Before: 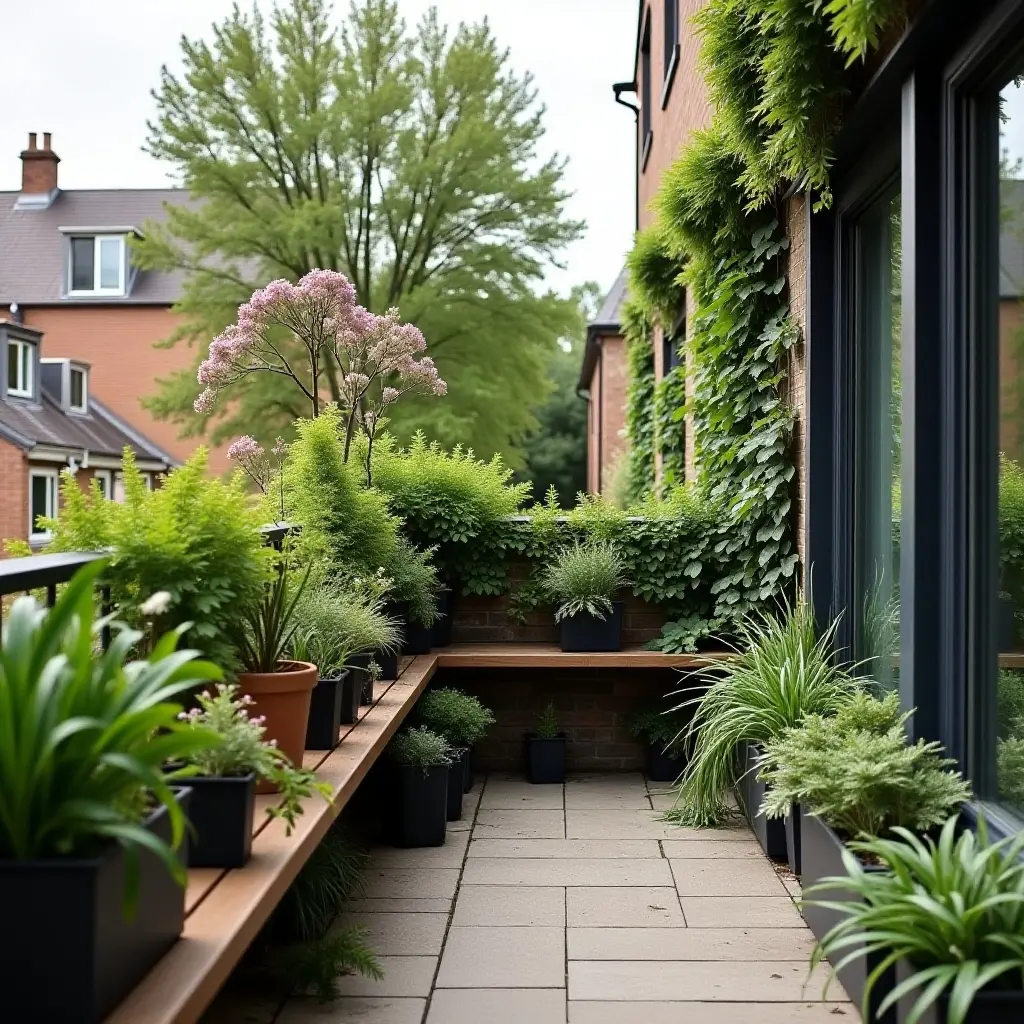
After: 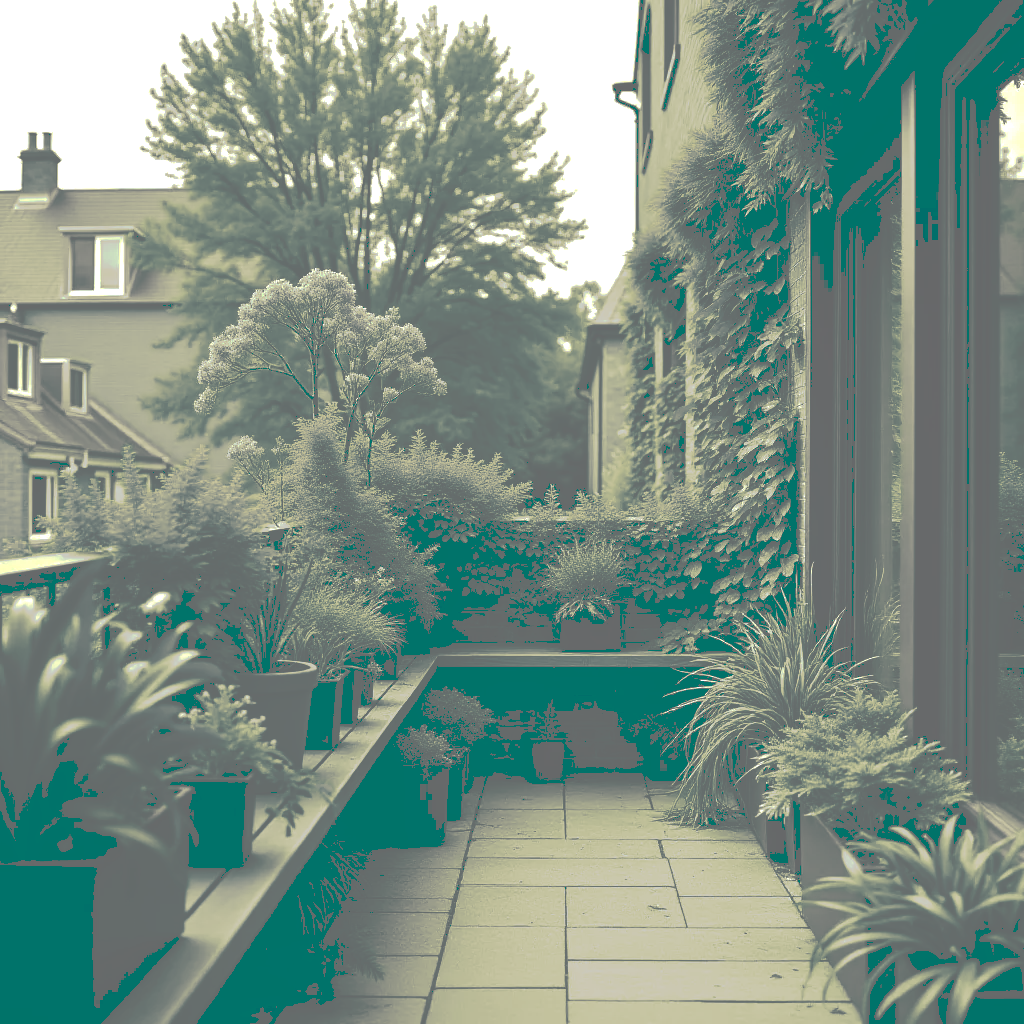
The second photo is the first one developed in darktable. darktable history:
tone curve: curves: ch0 [(0, 0) (0.003, 0.437) (0.011, 0.438) (0.025, 0.441) (0.044, 0.441) (0.069, 0.441) (0.1, 0.444) (0.136, 0.447) (0.177, 0.452) (0.224, 0.457) (0.277, 0.466) (0.335, 0.485) (0.399, 0.514) (0.468, 0.558) (0.543, 0.616) (0.623, 0.686) (0.709, 0.76) (0.801, 0.803) (0.898, 0.825) (1, 1)], preserve colors none
color look up table: target L [85.59, 79.89, 78.68, 79.89, 67.64, 56.92, 44.73, 38.43, 22.65, 29.07, 14.68, 203.92, 113.11, 79.89, 69.92, 57.3, 70.33, 58.18, 42.27, 50.8, 50.78, 24.79, 22.5, 10.28, 98.2, 91.43, 77.54, 91.39, 63.22, 82.93, 62.48, 59.03, 34.54, 38.05, 51.66, 31.27, 19.02, 19.02, 29.11, 2.261, 98.2, 81.16, 91.43, 77.54, 68.58, 69.9, 81.53, 46.14, 31.13], target a [-8.074, -7.868, -5.854, -7.868, -3.928, -3.718, -4.857, -5.551, -25.87, -13.26, -39.95, 0, 0.001, -7.868, -3.47, -3.841, -3.191, -3.124, -5.743, -2.925, -3.084, -21.17, -26.85, -31.44, -19.62, -18.63, -4.517, -18.8, -3.06, -5.994, -2.829, -2.849, -8.137, -5.238, -2.83, -8.702, -28.29, -28.29, -12.75, -4.705, -19.62, -7.944, -18.63, -4.517, -2.794, -3.594, -5.469, -4.768, -9.65], target b [32.8, 25.07, 23.09, 25.07, 12.7, 7.319, 3.997, 1.906, -3.946, 0.703, -5.36, -0.003, -0.008, 25.07, 13.81, 7.806, 14.41, 7.474, 3.273, 4.562, 5.536, -3.33, -4.189, -6.143, 52.46, 42.06, 21.8, 42.57, 10.73, 28.98, 9.802, 8.084, 1.66, 1.43, 5.838, -0.792, -4.167, -4.167, -2.017, -12.95, 52.46, 26.61, 42.06, 21.8, 13.52, 14.34, 27.23, 4.301, -1.031], num patches 49
